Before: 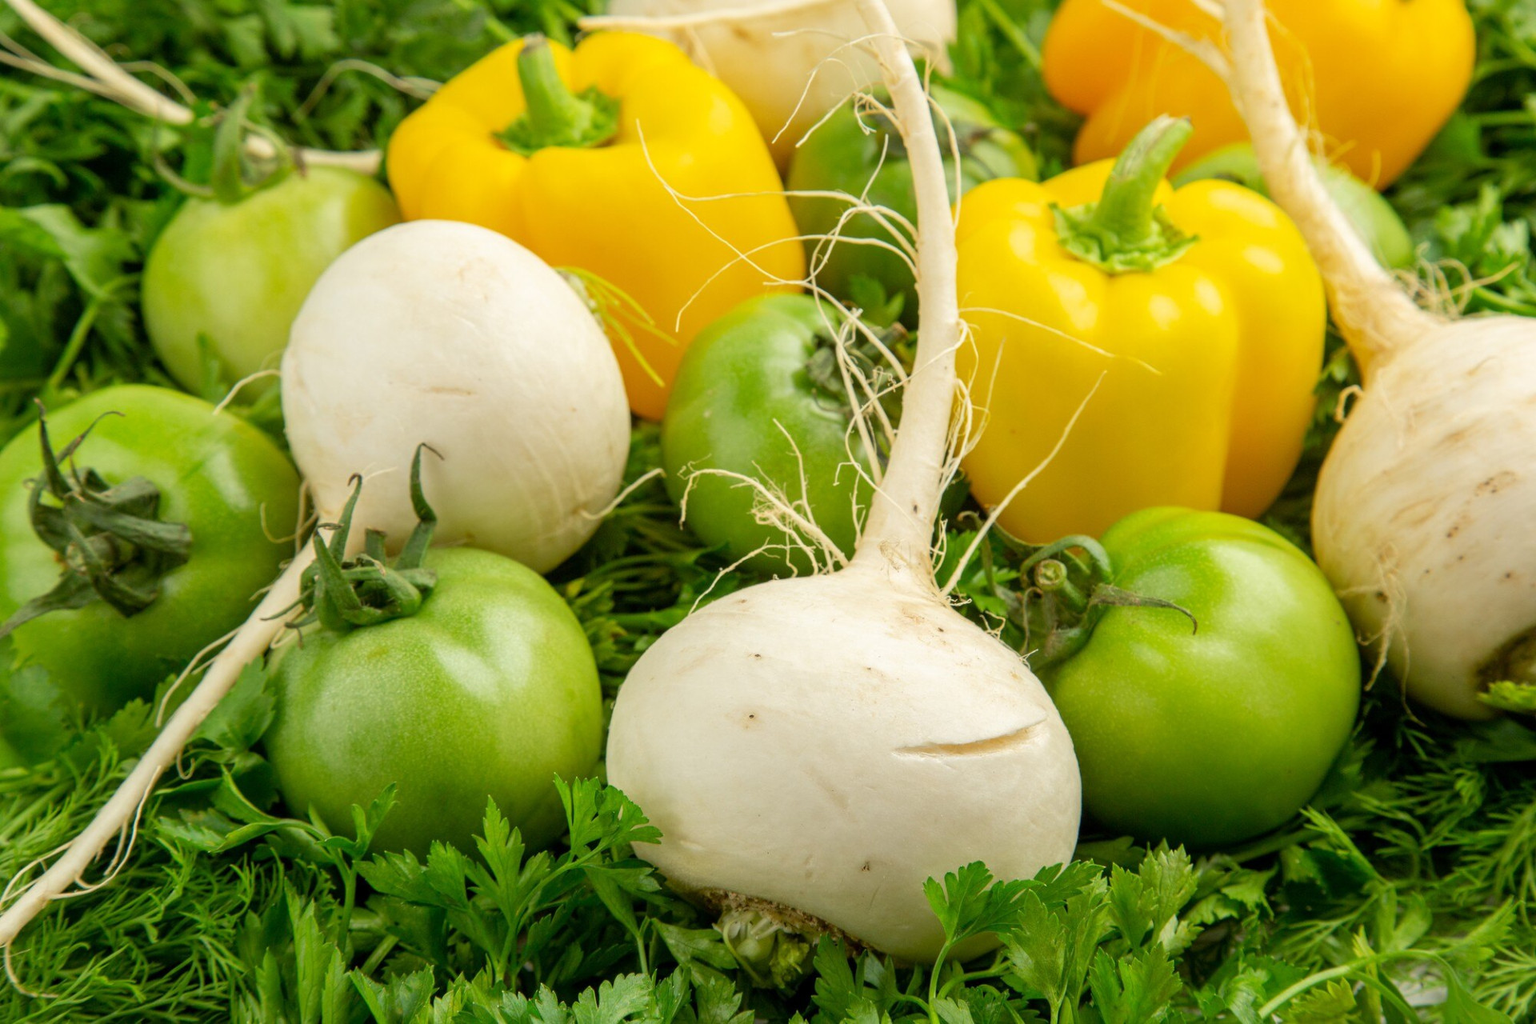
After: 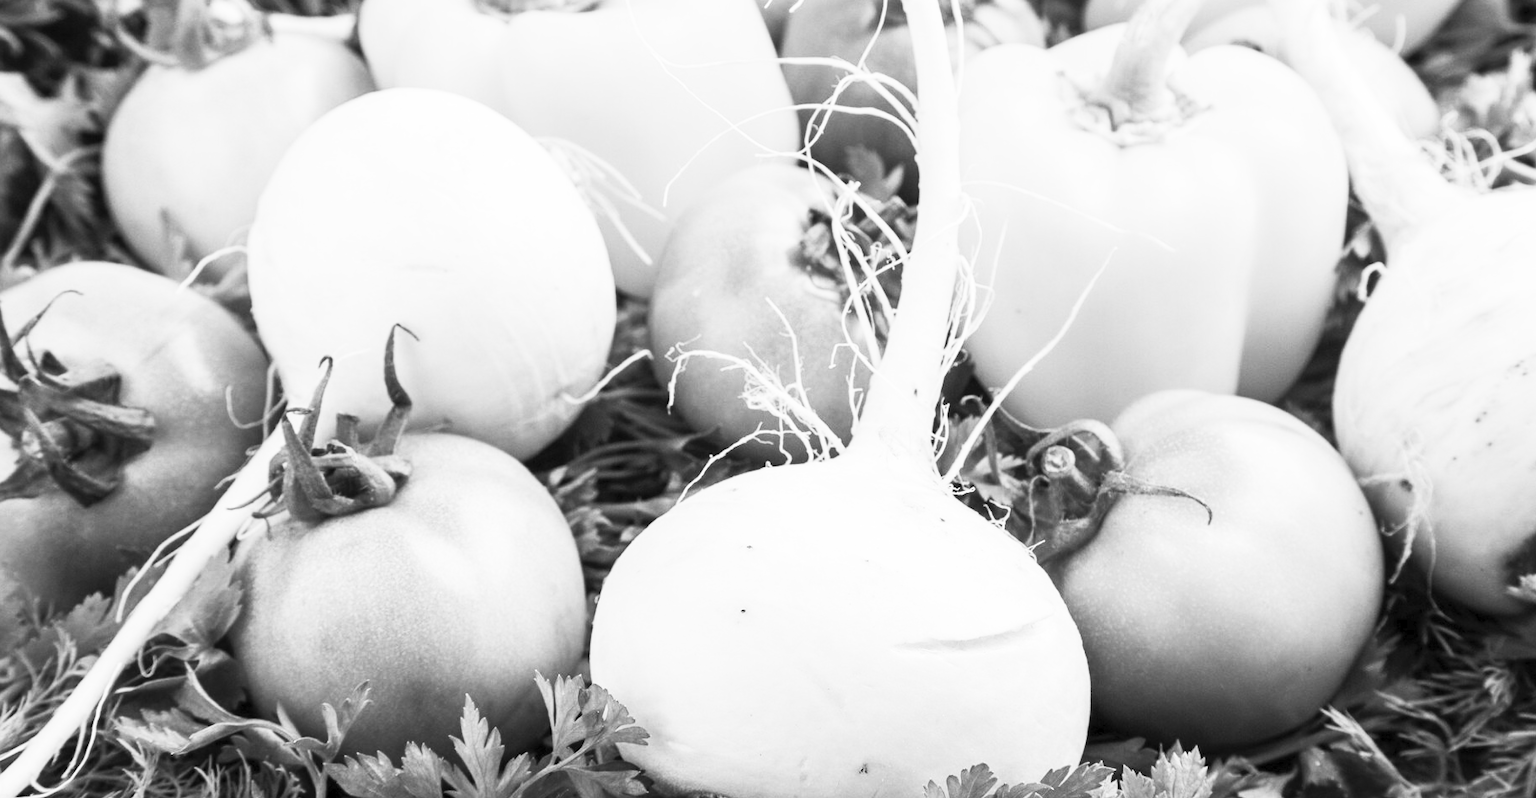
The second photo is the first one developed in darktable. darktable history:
crop and rotate: left 2.991%, top 13.302%, right 1.981%, bottom 12.636%
contrast brightness saturation: contrast 0.53, brightness 0.47, saturation -1
